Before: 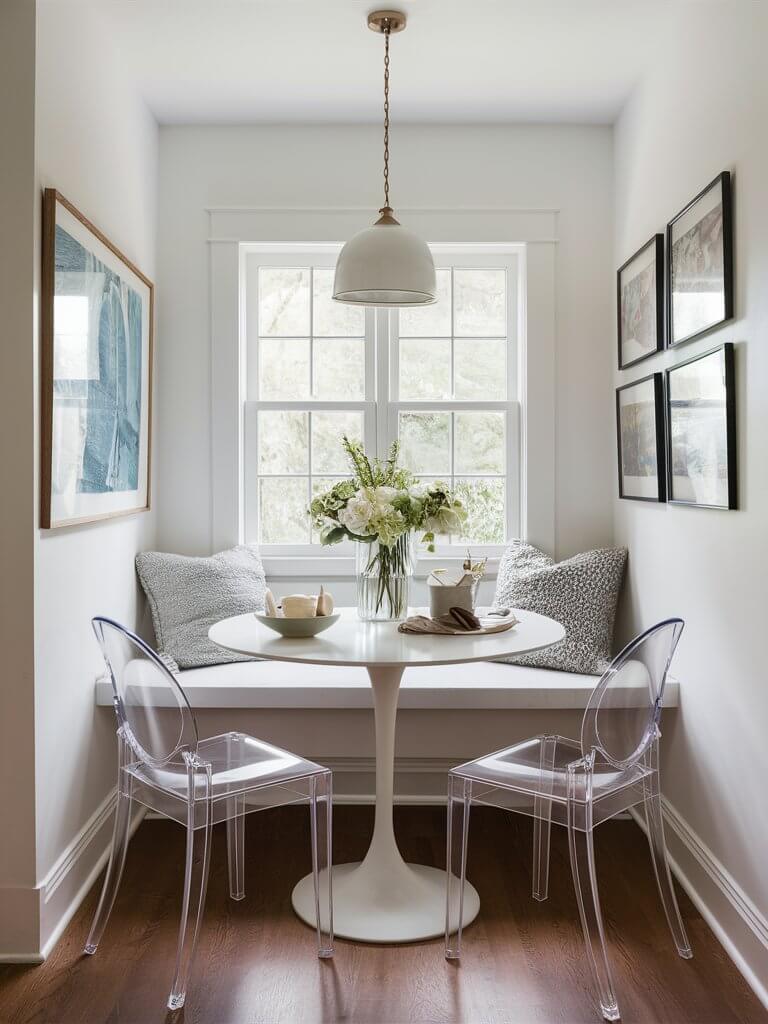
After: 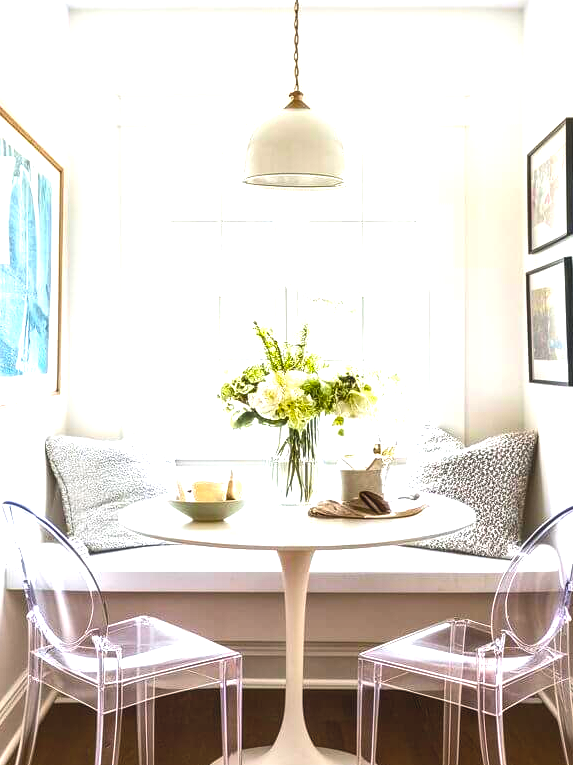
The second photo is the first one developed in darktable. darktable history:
crop and rotate: left 11.831%, top 11.346%, right 13.429%, bottom 13.899%
color balance rgb: linear chroma grading › shadows -10%, linear chroma grading › global chroma 20%, perceptual saturation grading › global saturation 15%, perceptual brilliance grading › global brilliance 30%, perceptual brilliance grading › highlights 12%, perceptual brilliance grading › mid-tones 24%, global vibrance 20%
local contrast: on, module defaults
